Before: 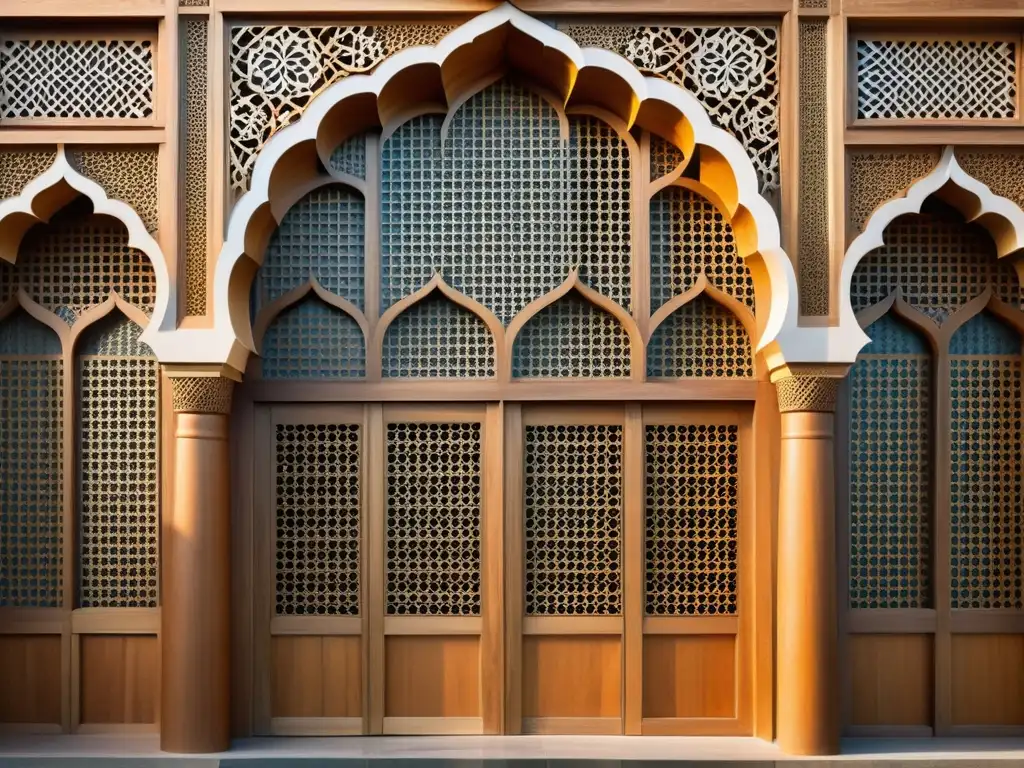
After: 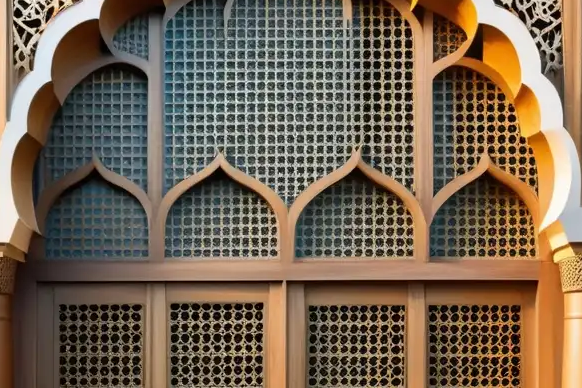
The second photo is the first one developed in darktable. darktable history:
crop: left 21.206%, top 15.691%, right 21.956%, bottom 33.761%
